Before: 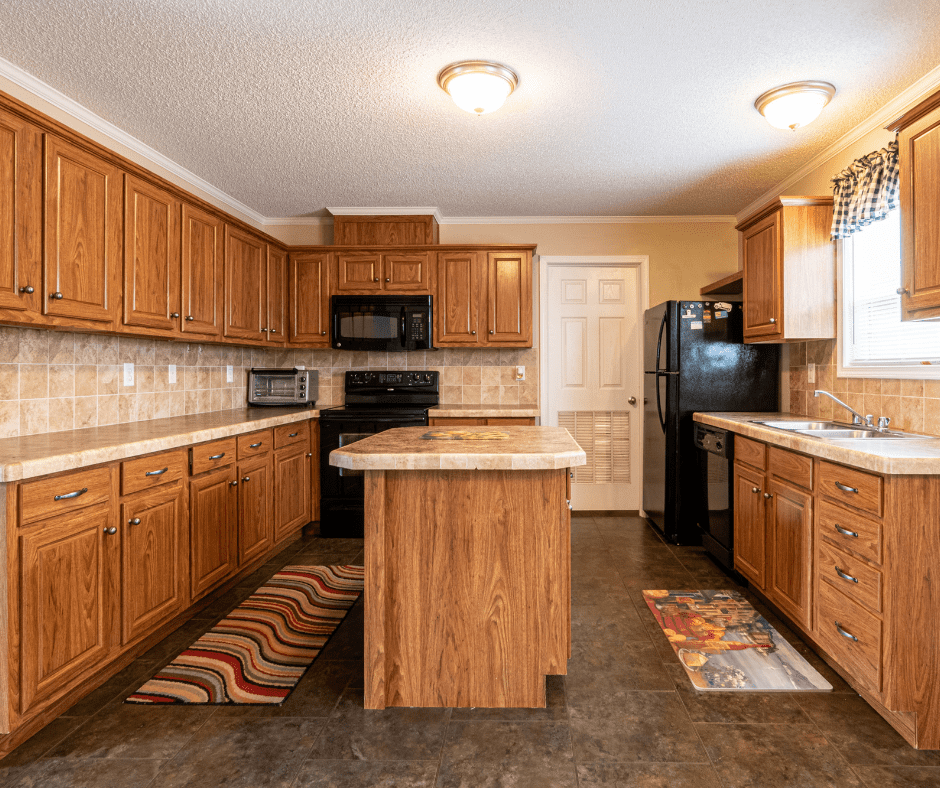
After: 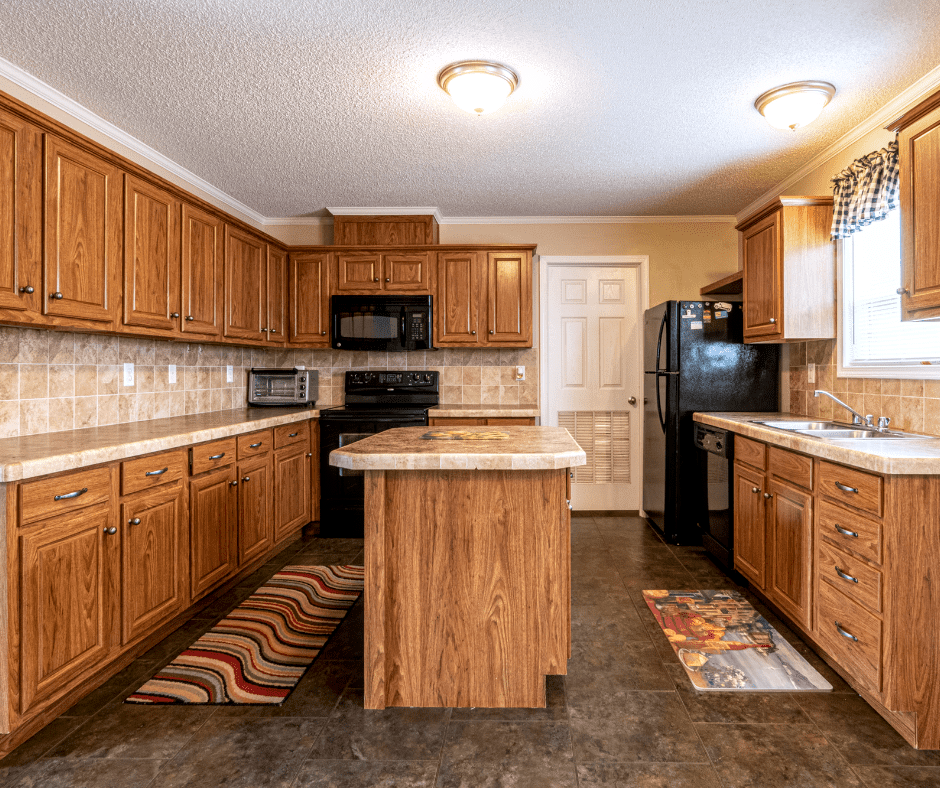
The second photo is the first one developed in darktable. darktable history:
local contrast: on, module defaults
white balance: red 0.983, blue 1.036
